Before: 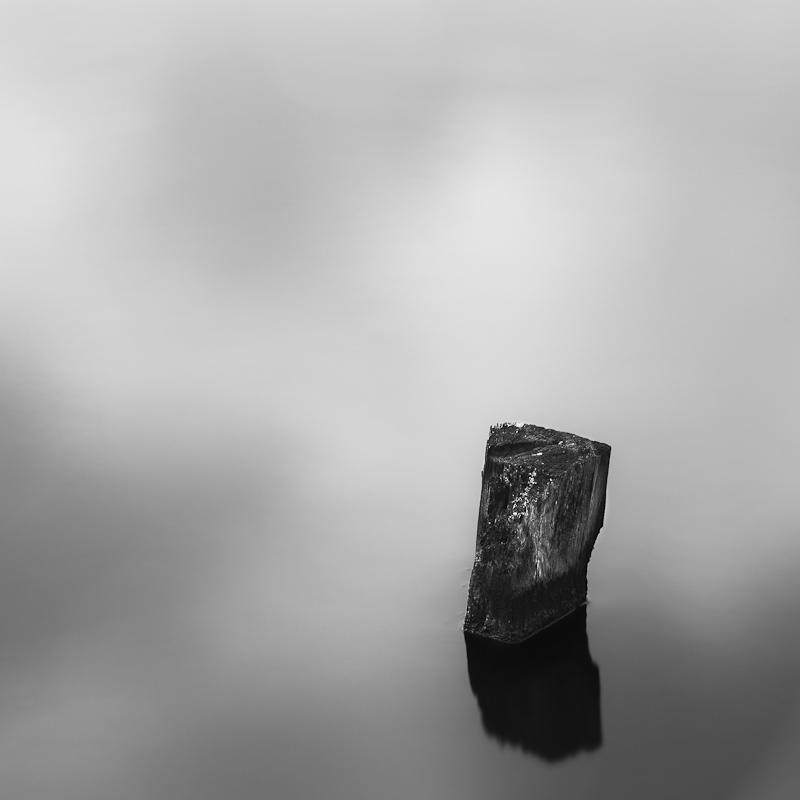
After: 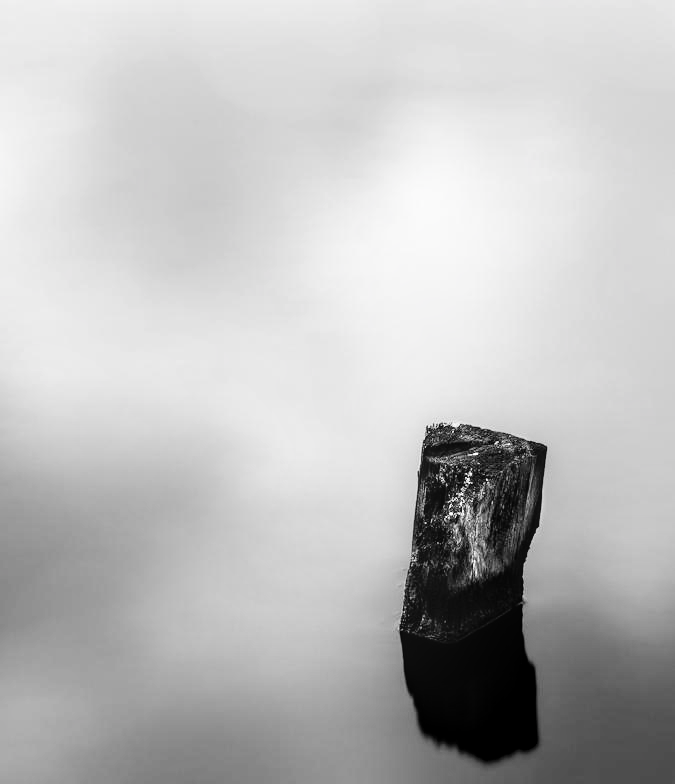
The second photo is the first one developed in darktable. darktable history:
crop: left 8.026%, right 7.374%
local contrast: on, module defaults
tone curve: curves: ch0 [(0, 0) (0.003, 0) (0.011, 0.001) (0.025, 0.003) (0.044, 0.005) (0.069, 0.012) (0.1, 0.023) (0.136, 0.039) (0.177, 0.088) (0.224, 0.15) (0.277, 0.239) (0.335, 0.334) (0.399, 0.43) (0.468, 0.526) (0.543, 0.621) (0.623, 0.711) (0.709, 0.791) (0.801, 0.87) (0.898, 0.949) (1, 1)], preserve colors none
contrast equalizer: y [[0.514, 0.573, 0.581, 0.508, 0.5, 0.5], [0.5 ×6], [0.5 ×6], [0 ×6], [0 ×6]], mix 0.79
exposure: exposure 0.081 EV, compensate highlight preservation false
